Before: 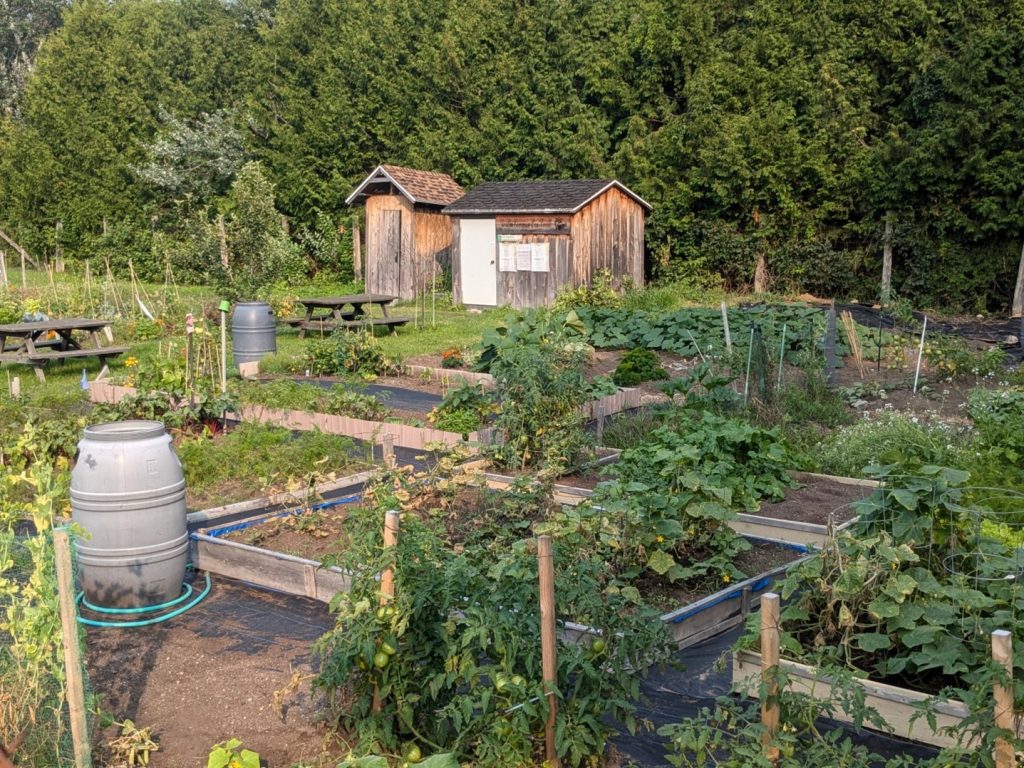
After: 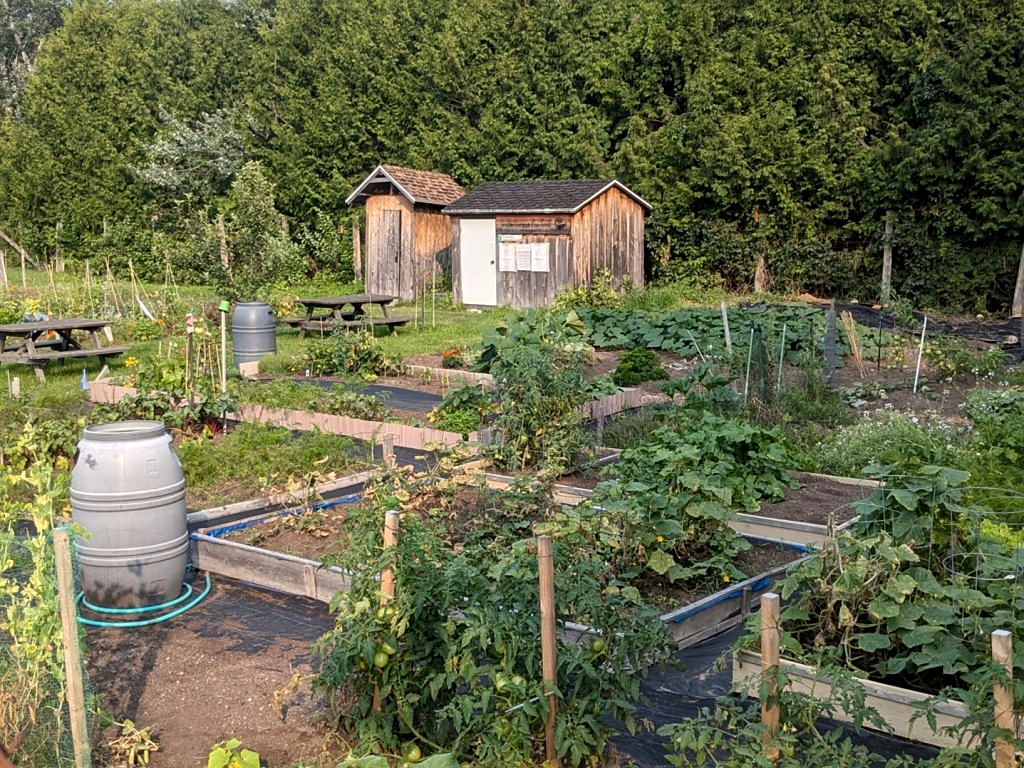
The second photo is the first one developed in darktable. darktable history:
local contrast: mode bilateral grid, contrast 20, coarseness 50, detail 120%, midtone range 0.2
sharpen: radius 1.458, amount 0.398, threshold 1.271
